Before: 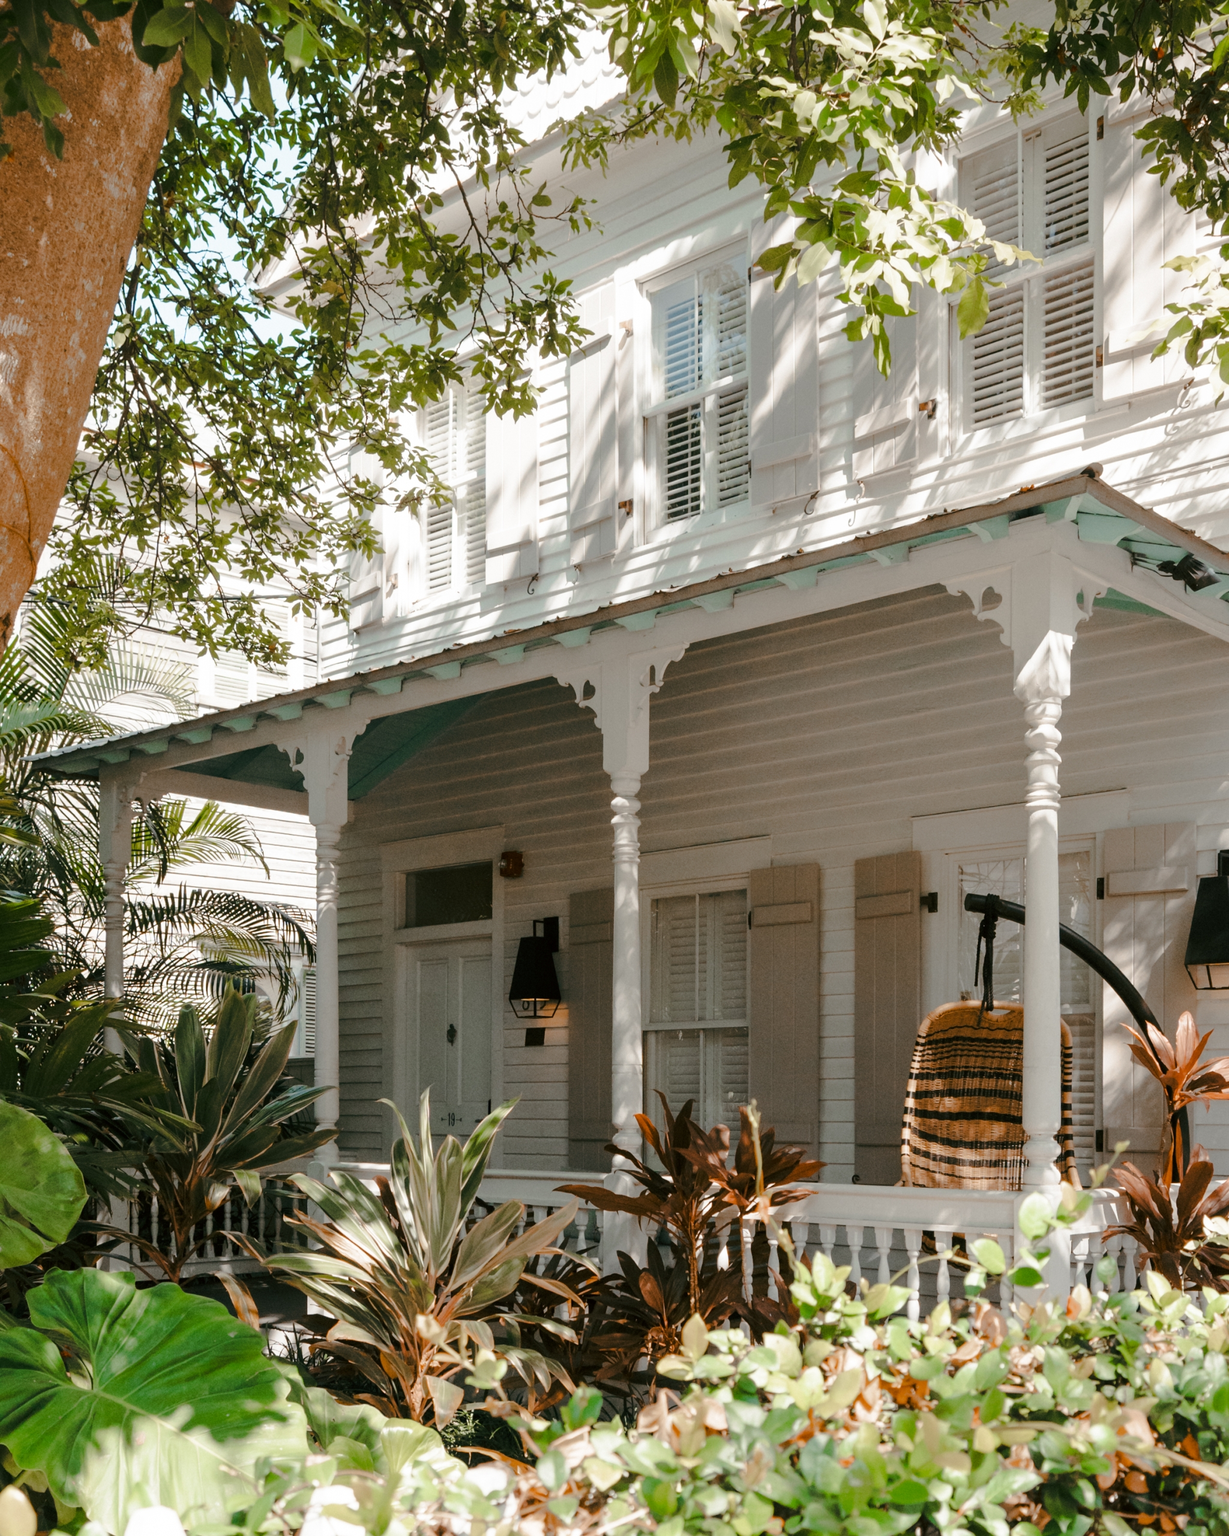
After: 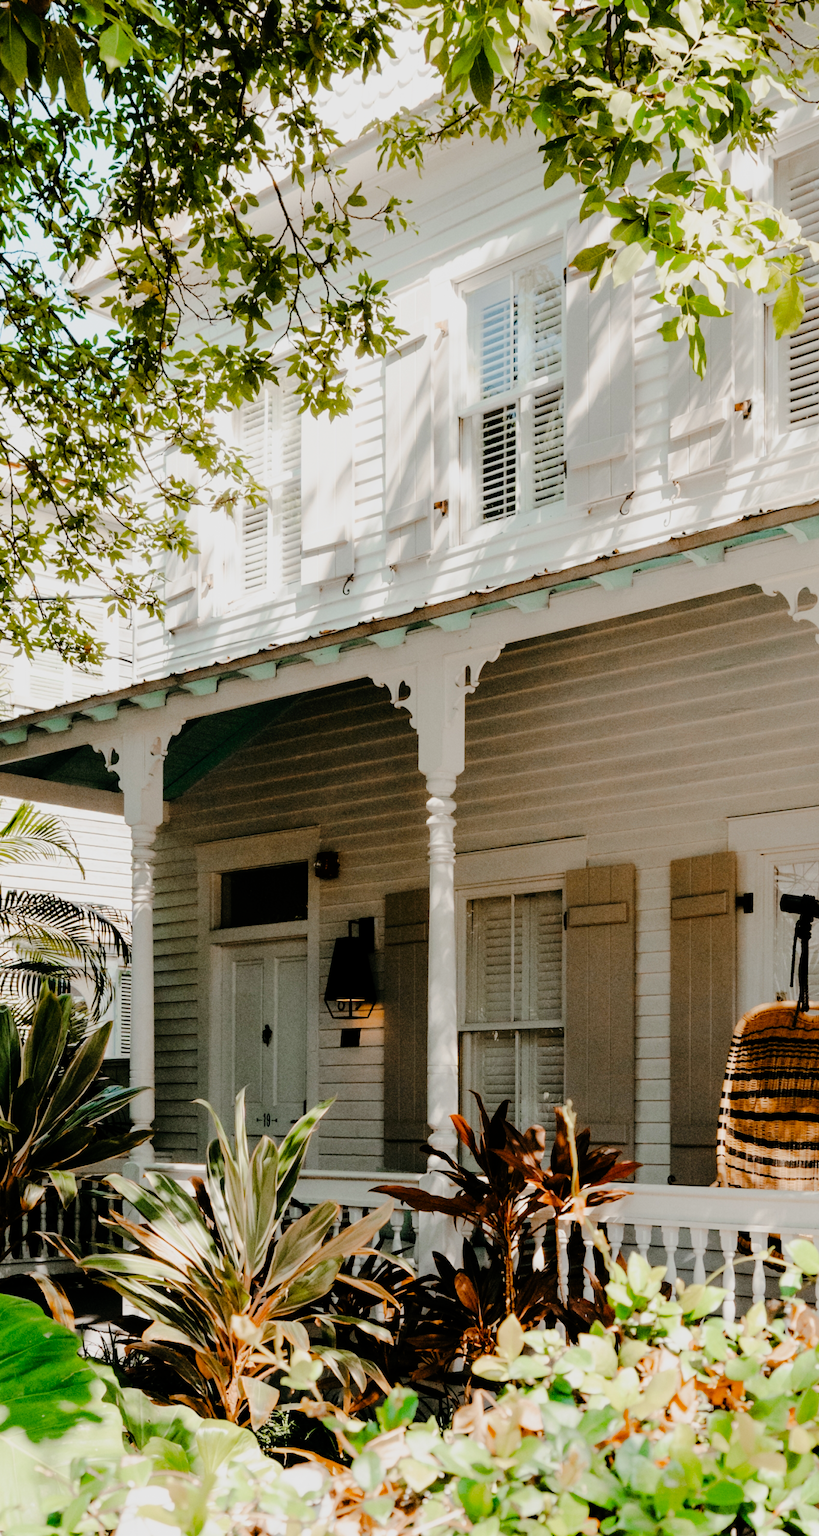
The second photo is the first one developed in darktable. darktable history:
tone curve: curves: ch0 [(0, 0) (0.003, 0) (0.011, 0.002) (0.025, 0.004) (0.044, 0.007) (0.069, 0.015) (0.1, 0.025) (0.136, 0.04) (0.177, 0.09) (0.224, 0.152) (0.277, 0.239) (0.335, 0.335) (0.399, 0.43) (0.468, 0.524) (0.543, 0.621) (0.623, 0.712) (0.709, 0.789) (0.801, 0.871) (0.898, 0.951) (1, 1)], preserve colors none
filmic rgb: black relative exposure -7.65 EV, white relative exposure 4.56 EV, hardness 3.61, color science v6 (2022)
crop and rotate: left 15.055%, right 18.278%
